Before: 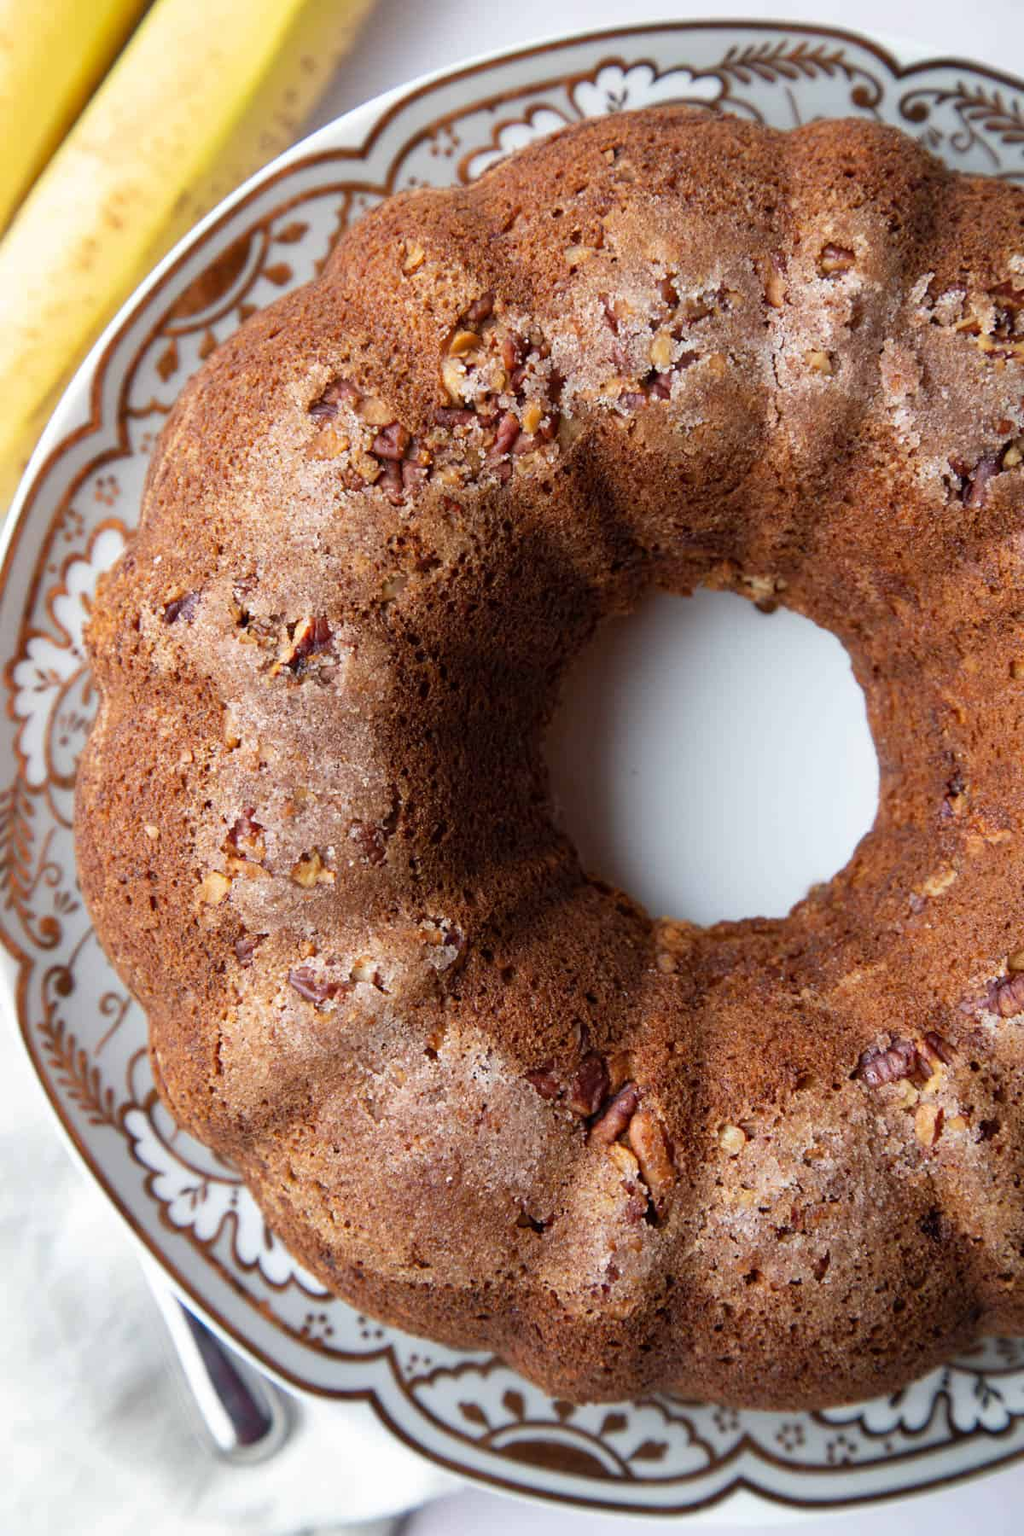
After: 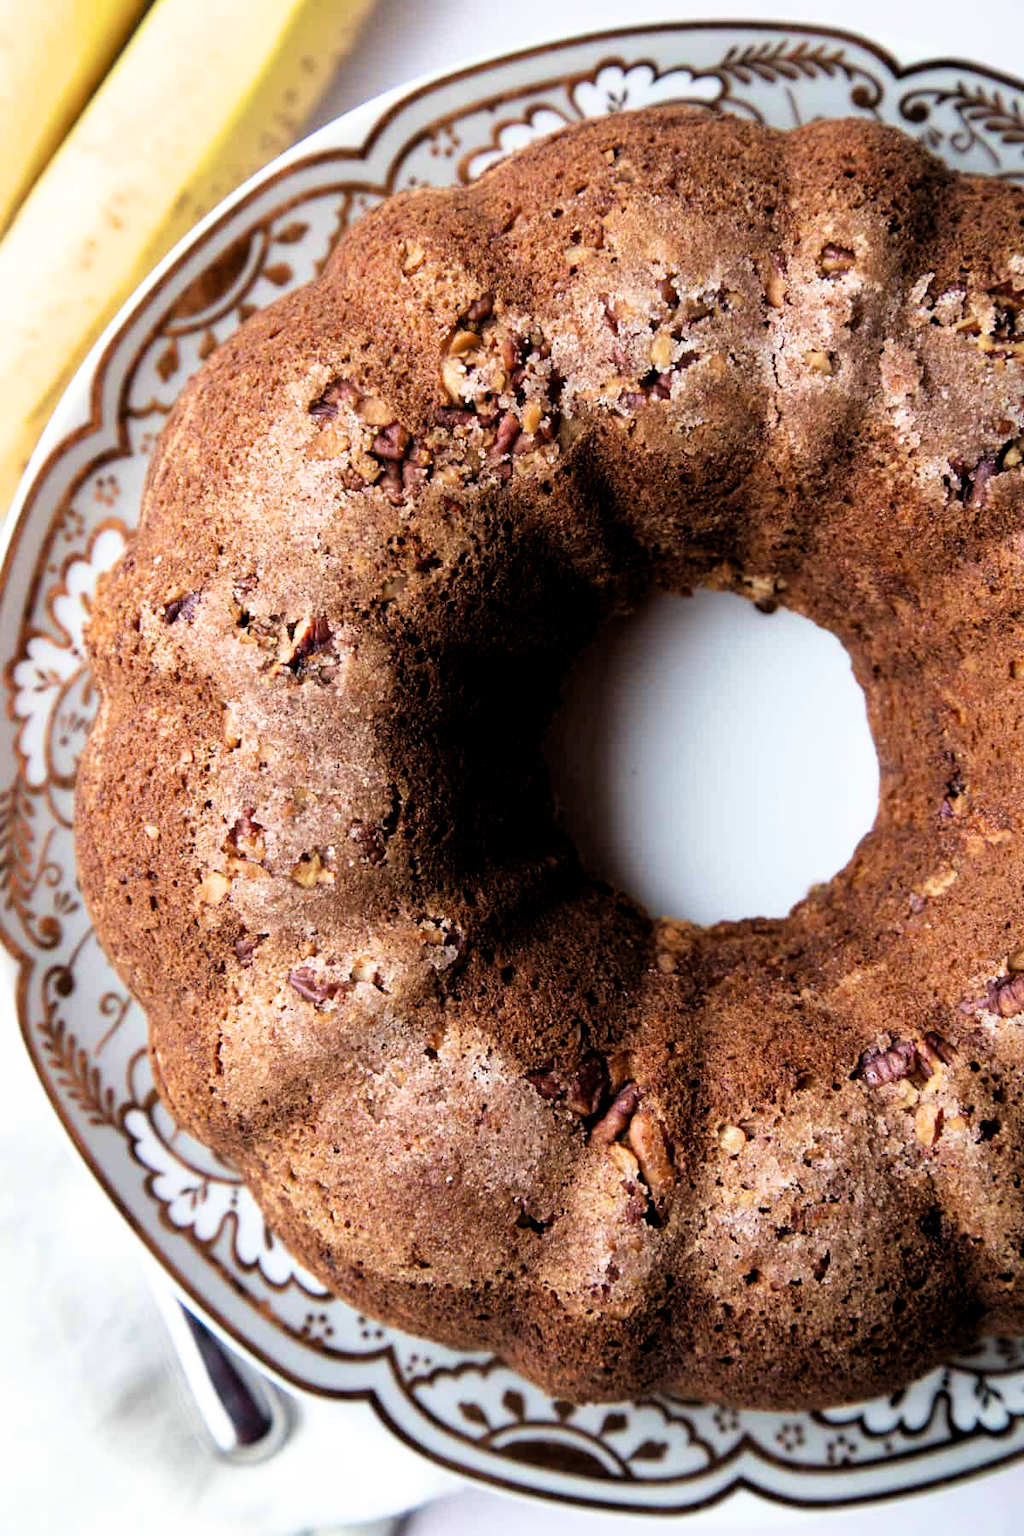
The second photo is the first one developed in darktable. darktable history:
filmic rgb: black relative exposure -5.62 EV, white relative exposure 2.52 EV, target black luminance 0%, hardness 4.55, latitude 66.87%, contrast 1.448, shadows ↔ highlights balance -3.57%
velvia: on, module defaults
